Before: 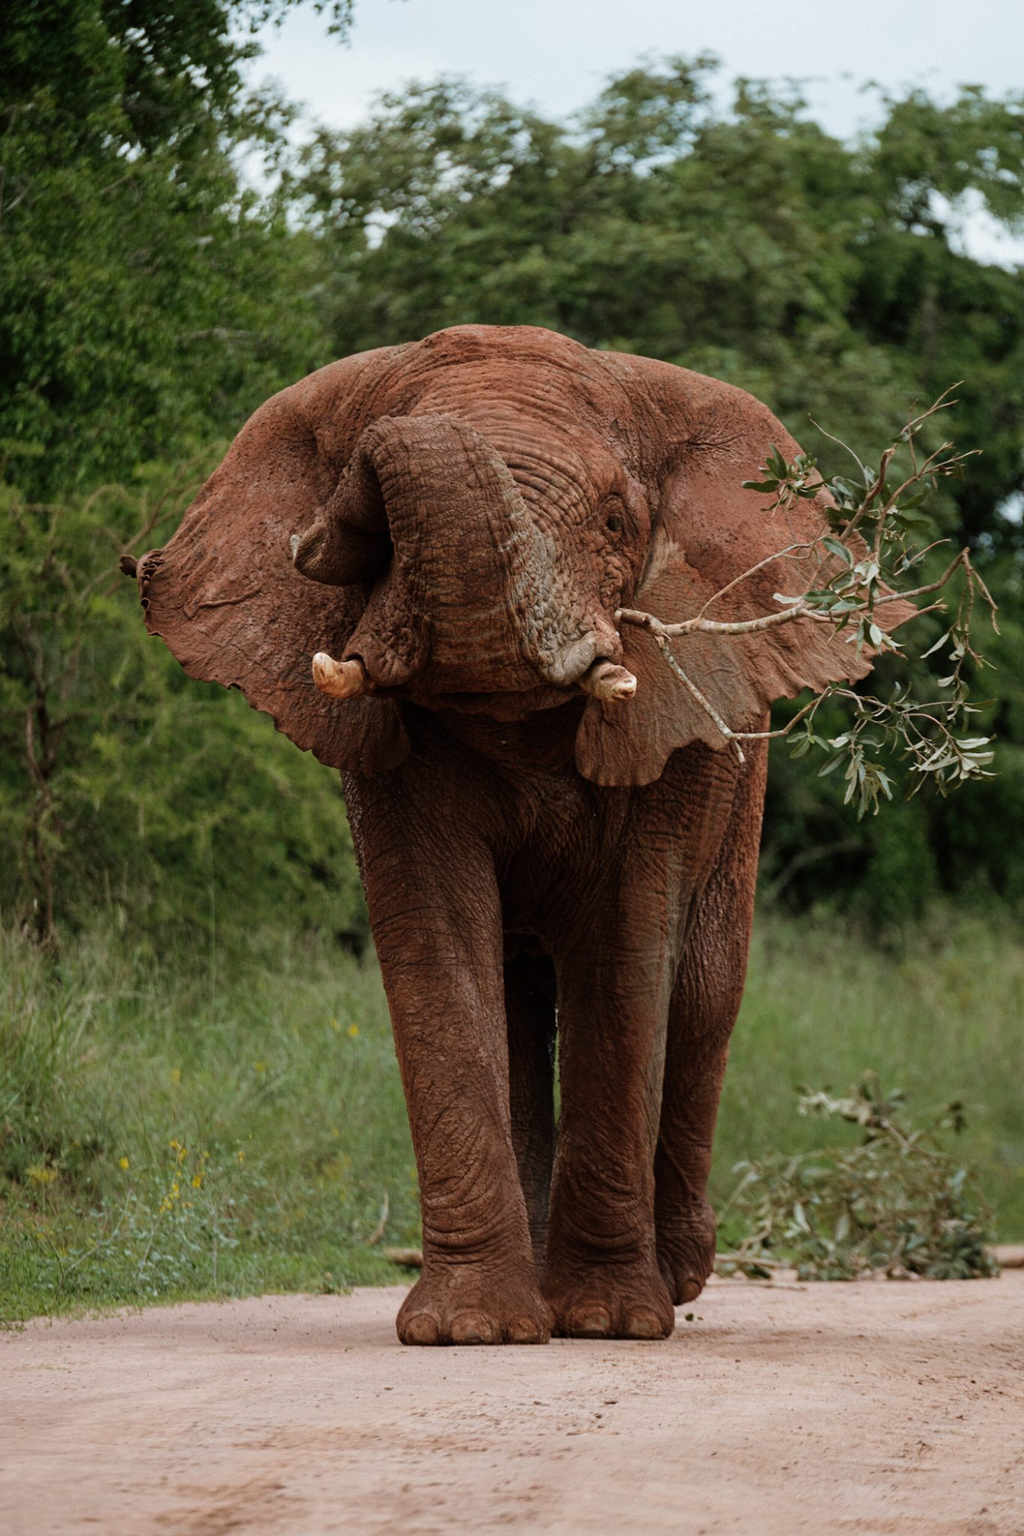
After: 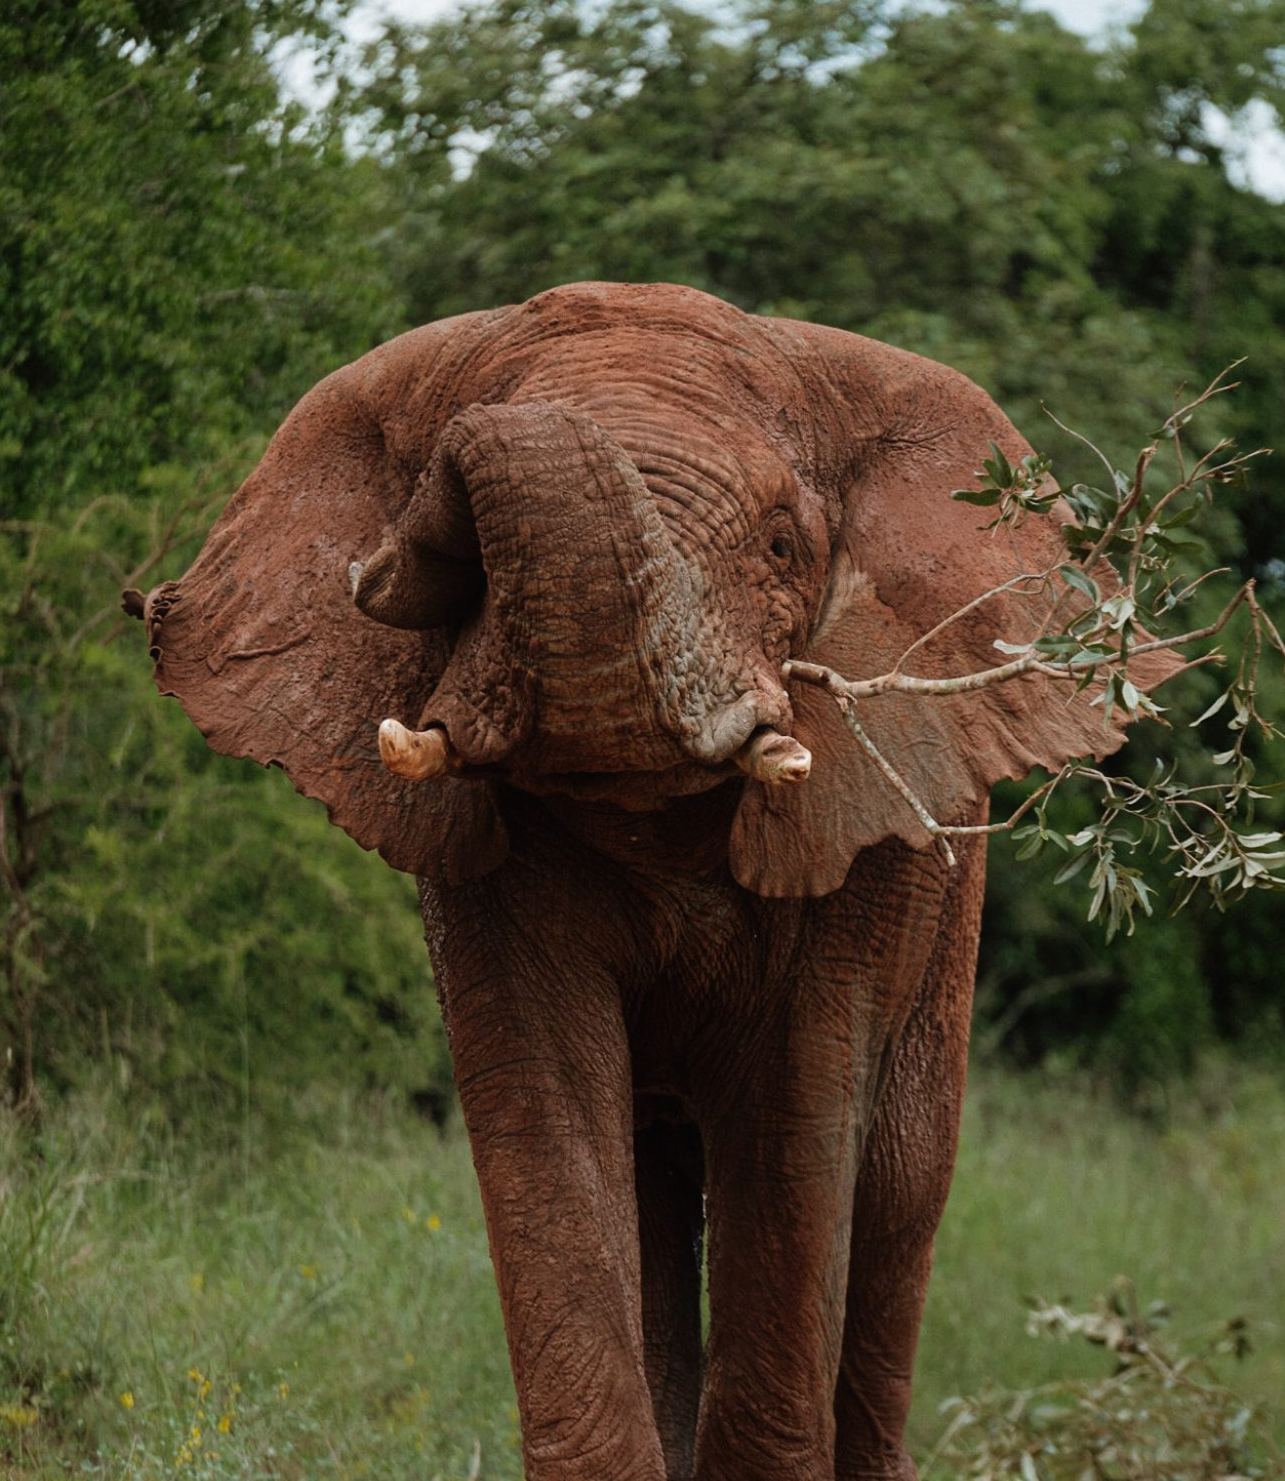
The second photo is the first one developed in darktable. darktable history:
tone equalizer: edges refinement/feathering 500, mask exposure compensation -1.57 EV, preserve details no
crop: left 2.805%, top 7.379%, right 3.072%, bottom 20.281%
local contrast: mode bilateral grid, contrast 99, coarseness 99, detail 92%, midtone range 0.2
